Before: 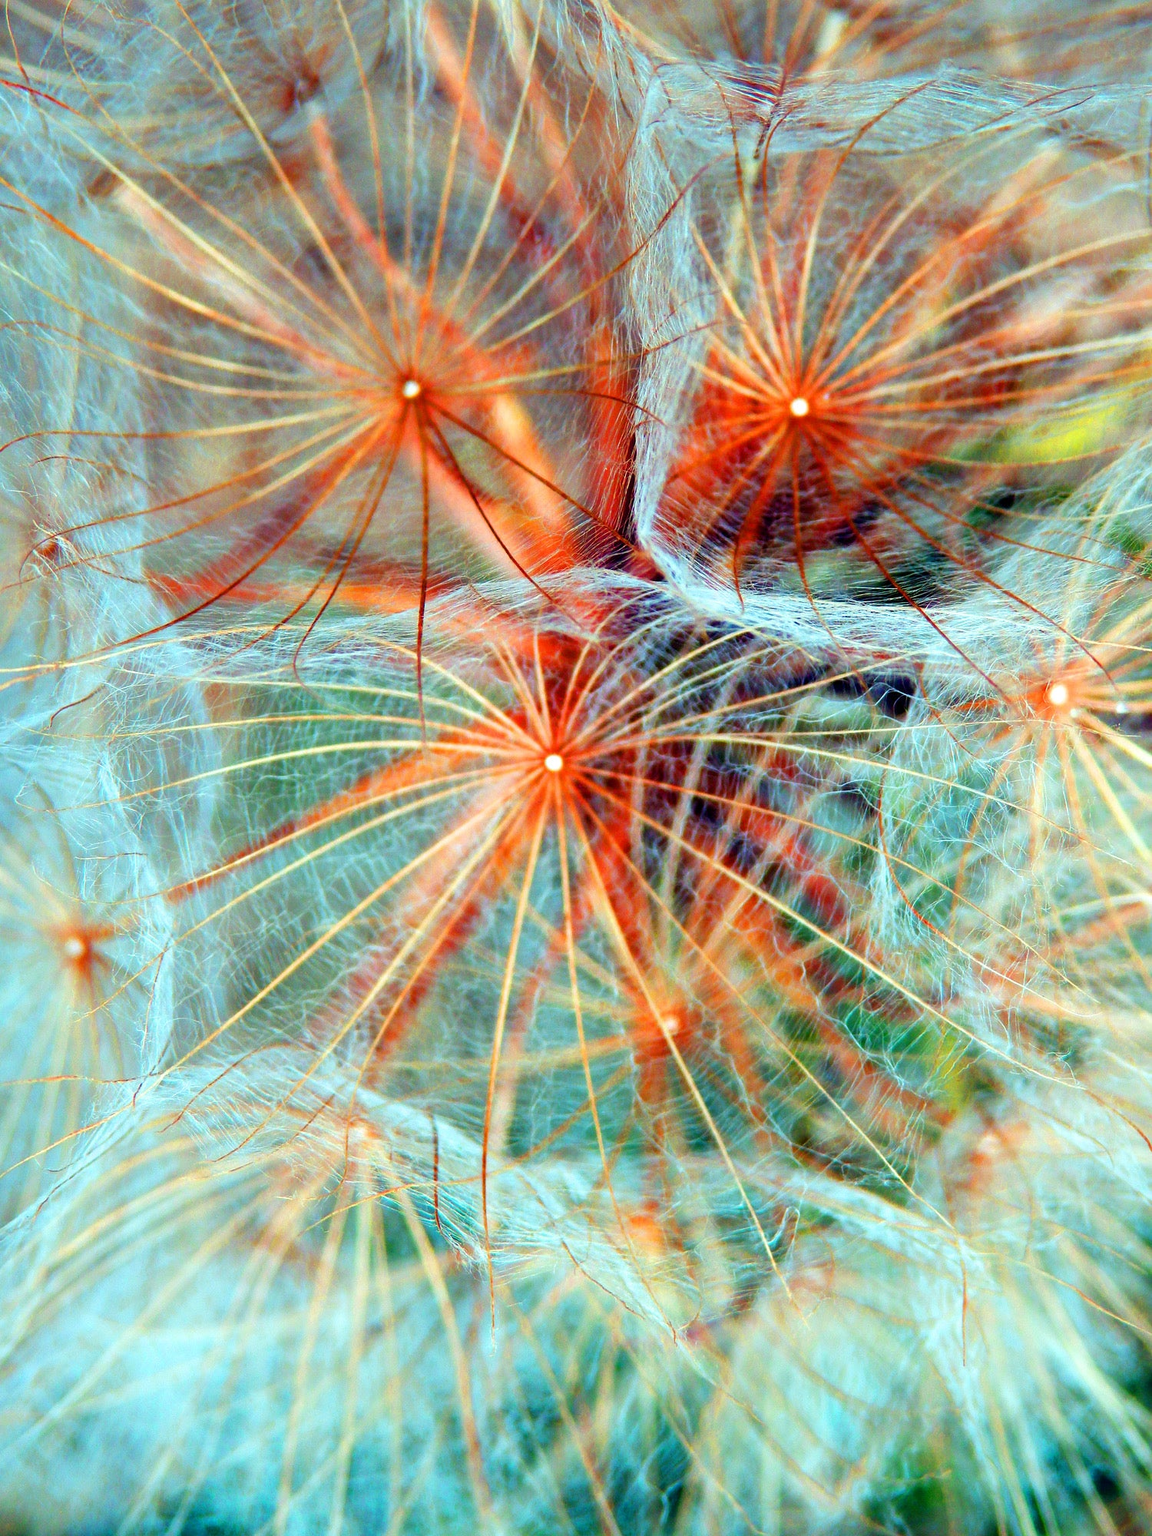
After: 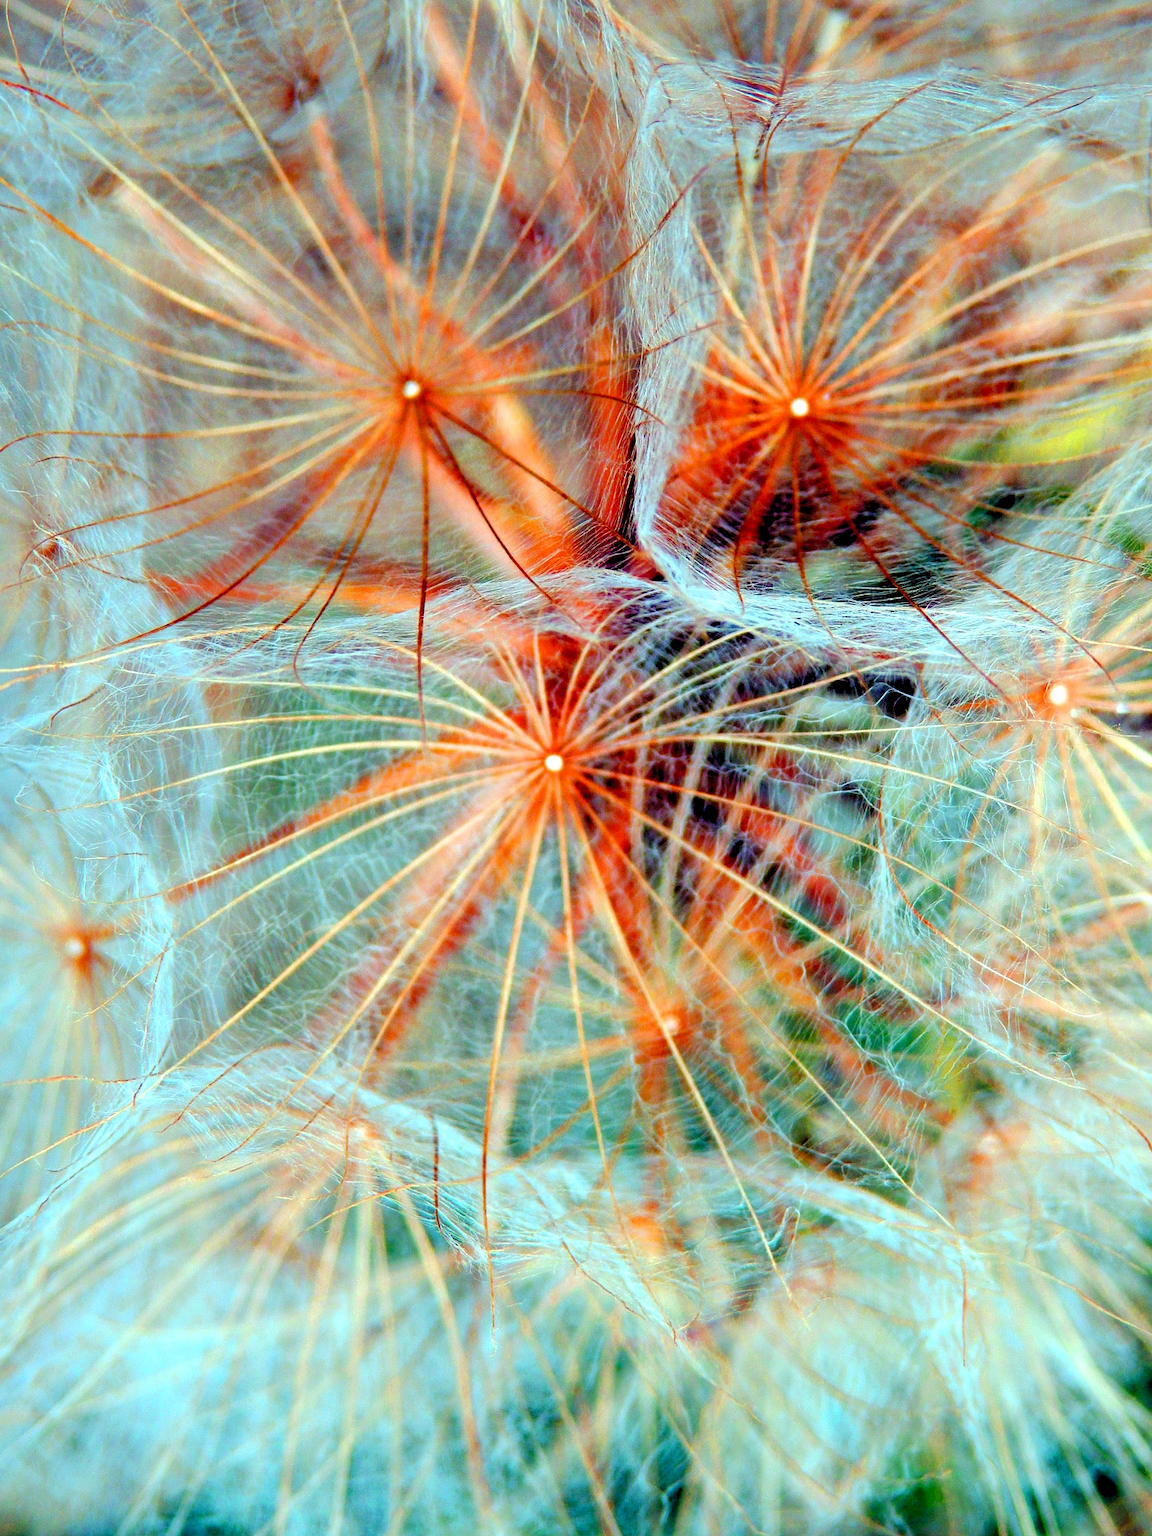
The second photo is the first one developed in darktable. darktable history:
tone curve: curves: ch0 [(0, 0) (0.003, 0.018) (0.011, 0.019) (0.025, 0.02) (0.044, 0.024) (0.069, 0.034) (0.1, 0.049) (0.136, 0.082) (0.177, 0.136) (0.224, 0.196) (0.277, 0.263) (0.335, 0.329) (0.399, 0.401) (0.468, 0.473) (0.543, 0.546) (0.623, 0.625) (0.709, 0.698) (0.801, 0.779) (0.898, 0.867) (1, 1)], preserve colors none
levels: levels [0.073, 0.497, 0.972]
